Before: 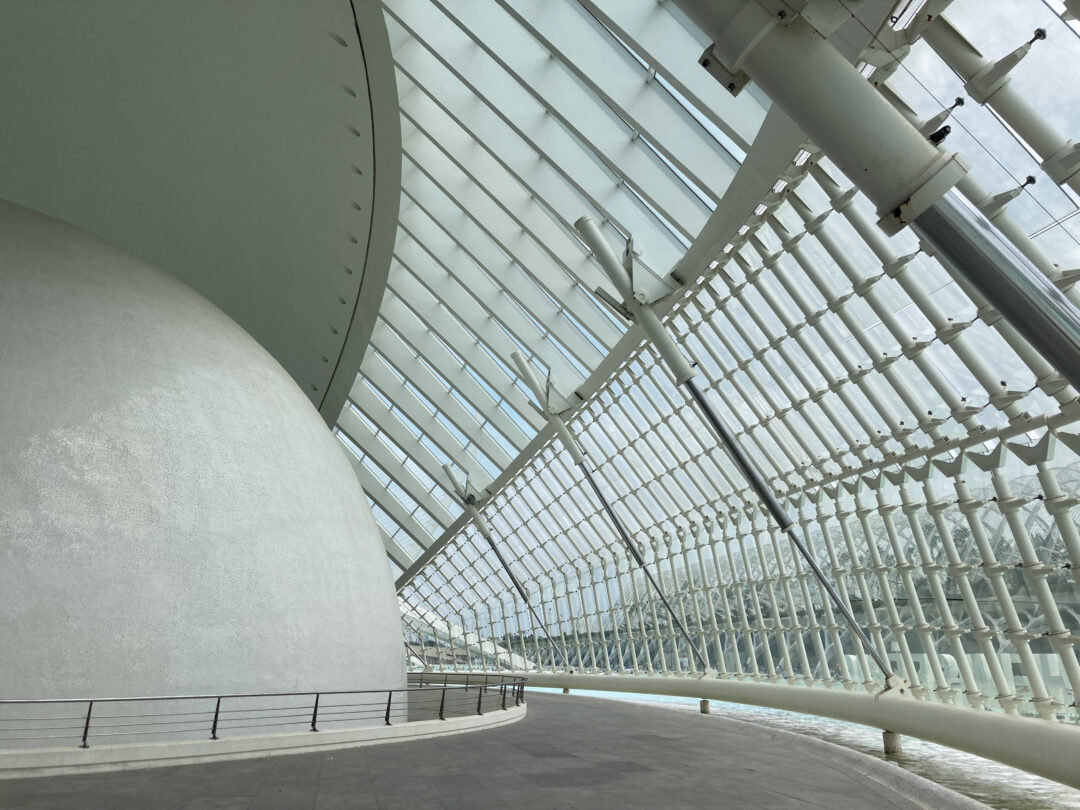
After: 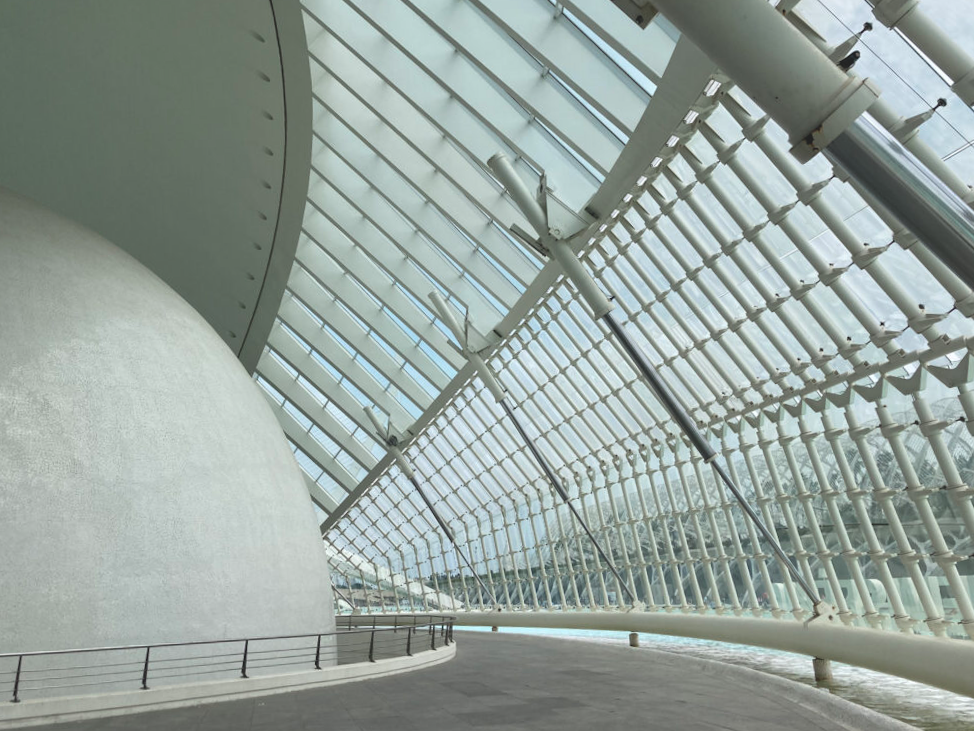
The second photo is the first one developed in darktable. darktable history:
crop and rotate: angle 1.96°, left 5.673%, top 5.673%
exposure: black level correction -0.015, compensate highlight preservation false
